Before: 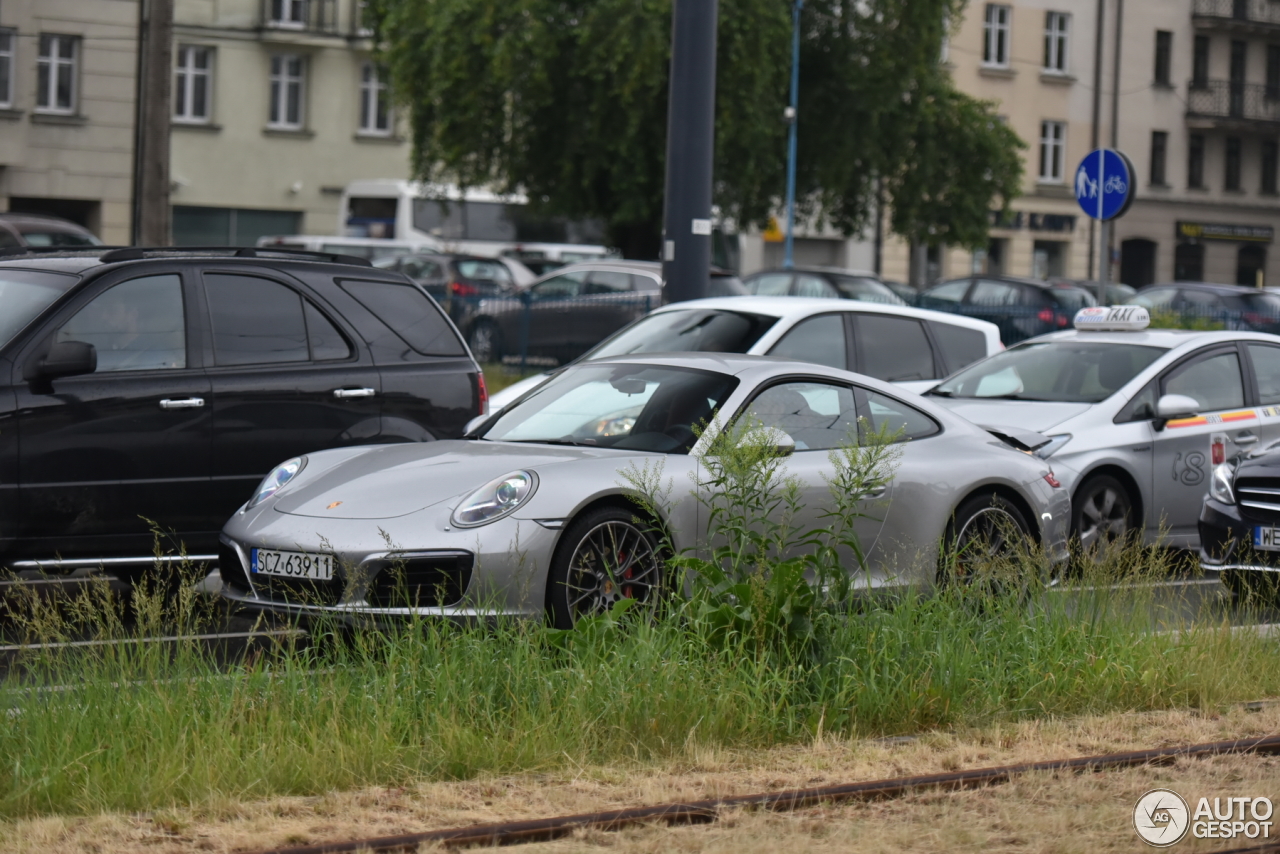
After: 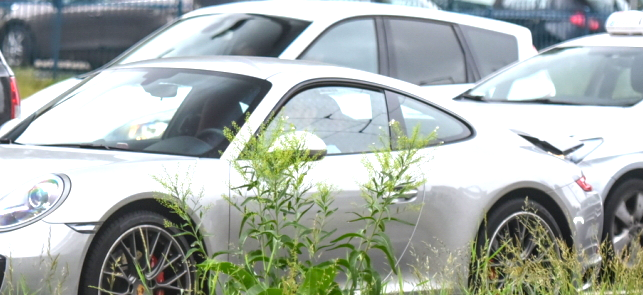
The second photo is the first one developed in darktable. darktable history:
crop: left 36.607%, top 34.735%, right 13.146%, bottom 30.611%
contrast brightness saturation: contrast 0.07, brightness 0.08, saturation 0.18
local contrast: on, module defaults
exposure: black level correction 0, exposure 1.3 EV, compensate exposure bias true, compensate highlight preservation false
